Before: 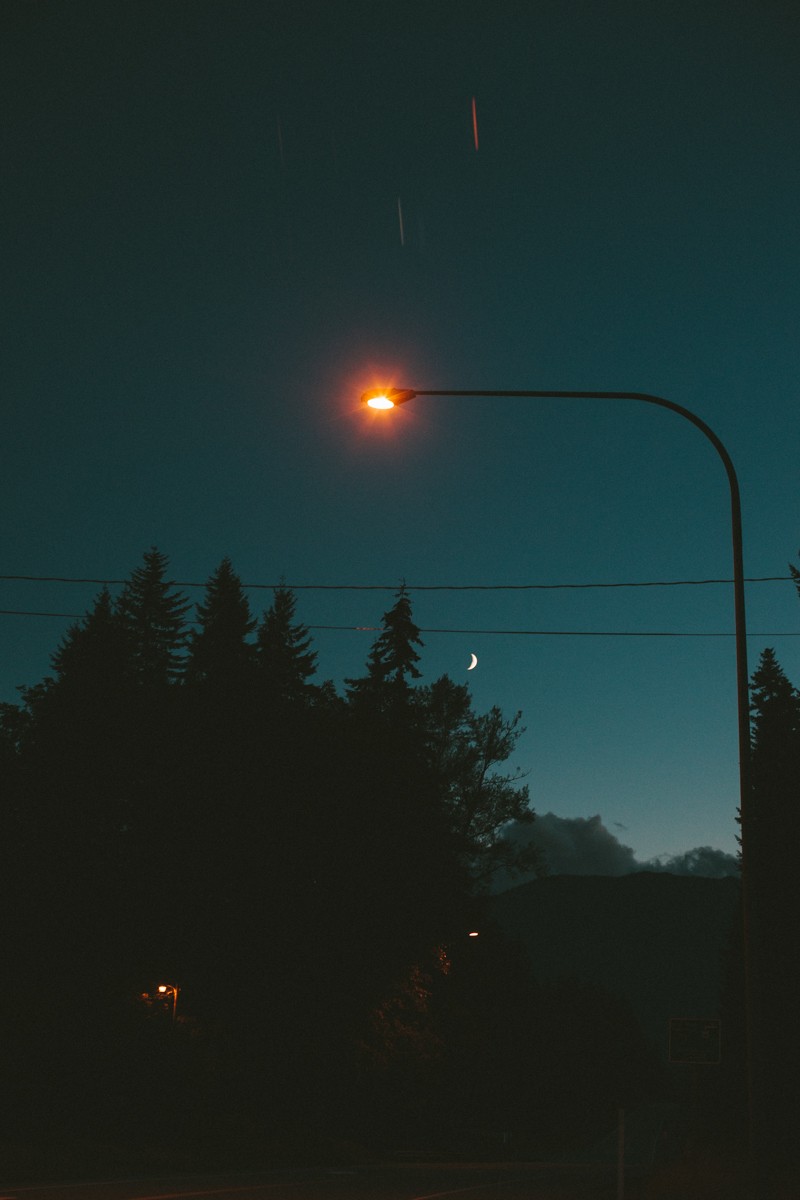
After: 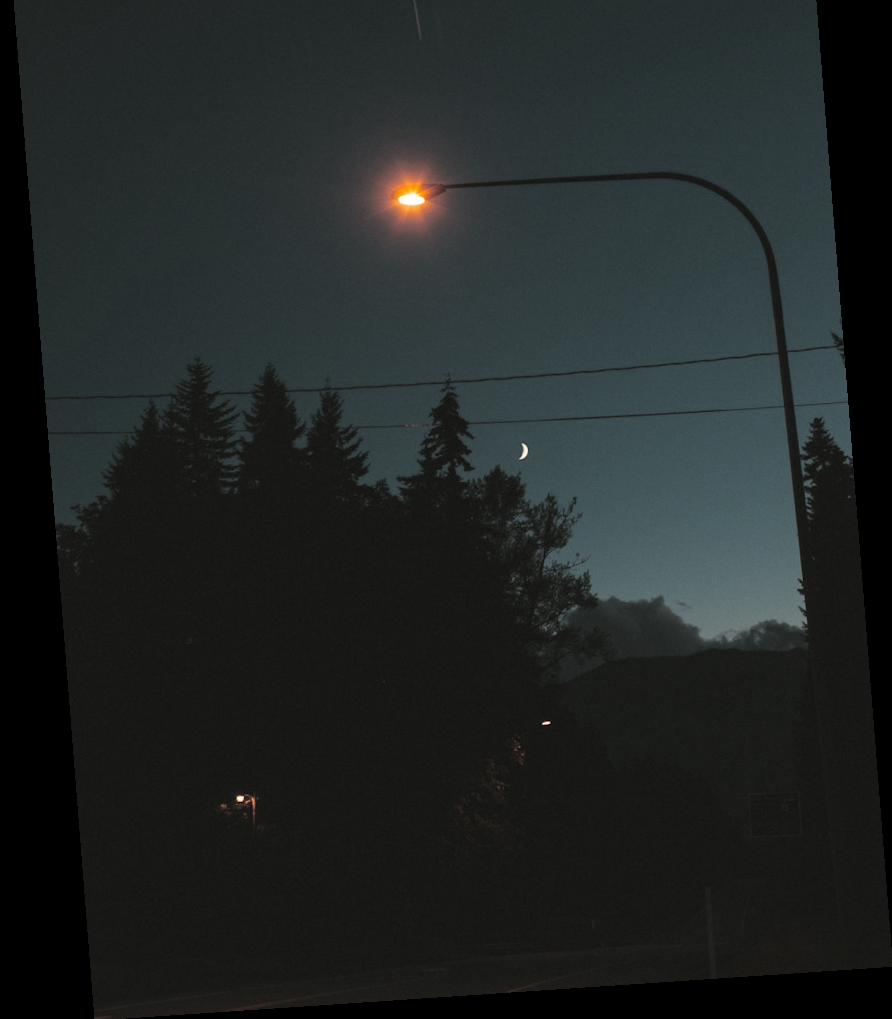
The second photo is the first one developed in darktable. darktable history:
split-toning: shadows › hue 43.2°, shadows › saturation 0, highlights › hue 50.4°, highlights › saturation 1
crop and rotate: top 18.507%
rotate and perspective: rotation -4.2°, shear 0.006, automatic cropping off
